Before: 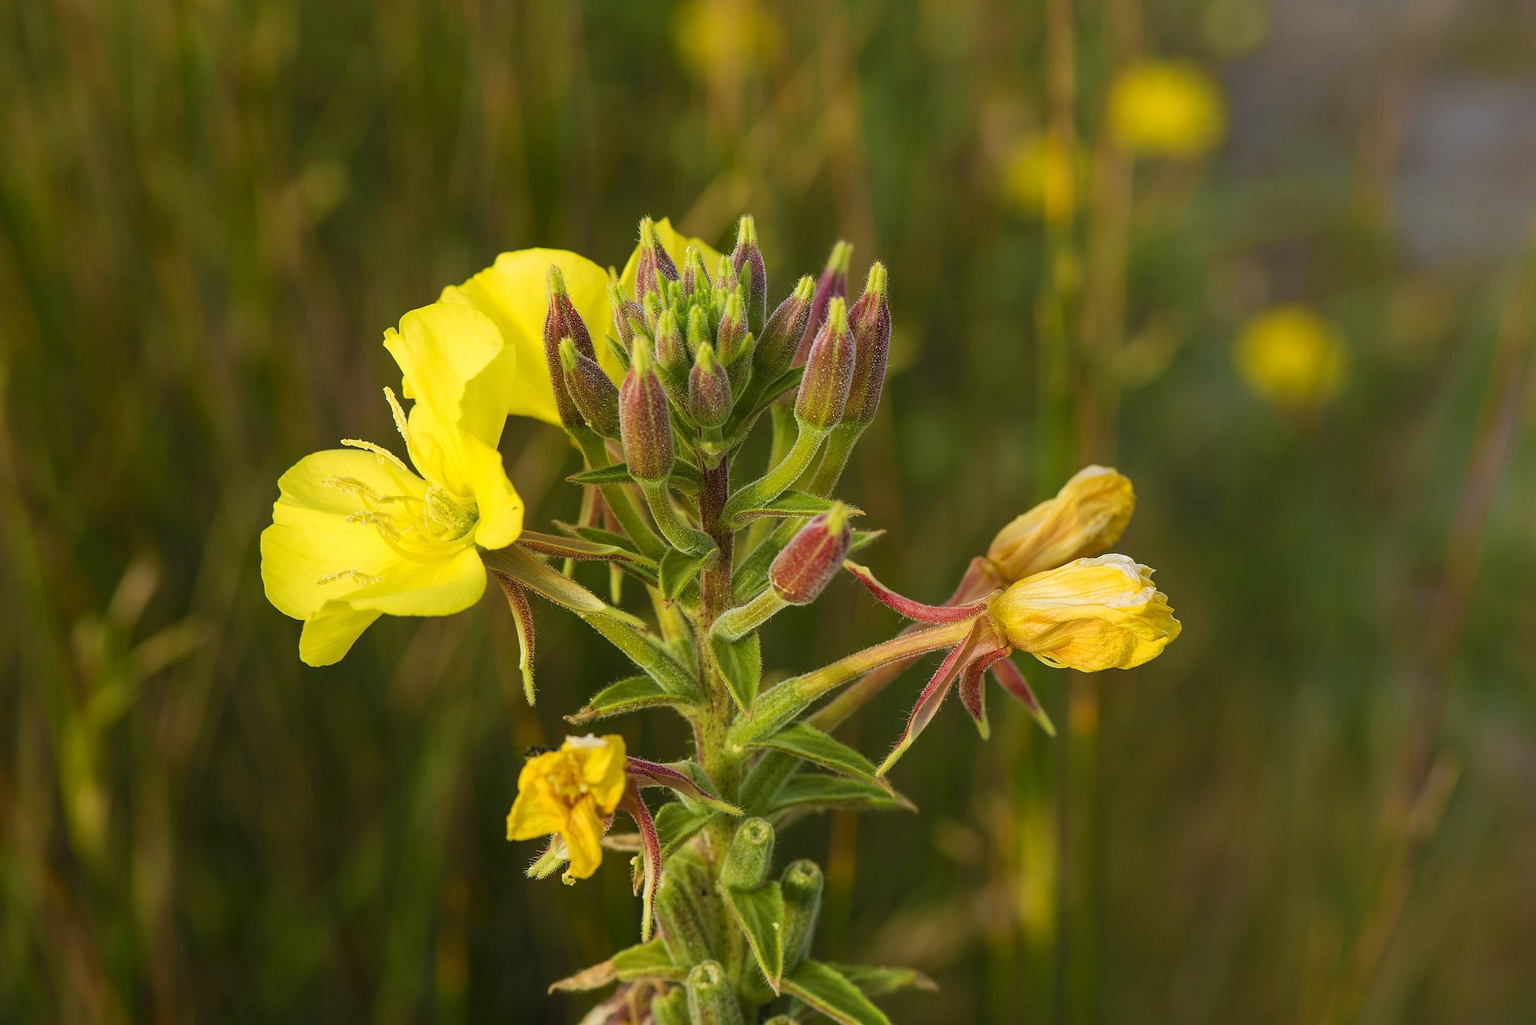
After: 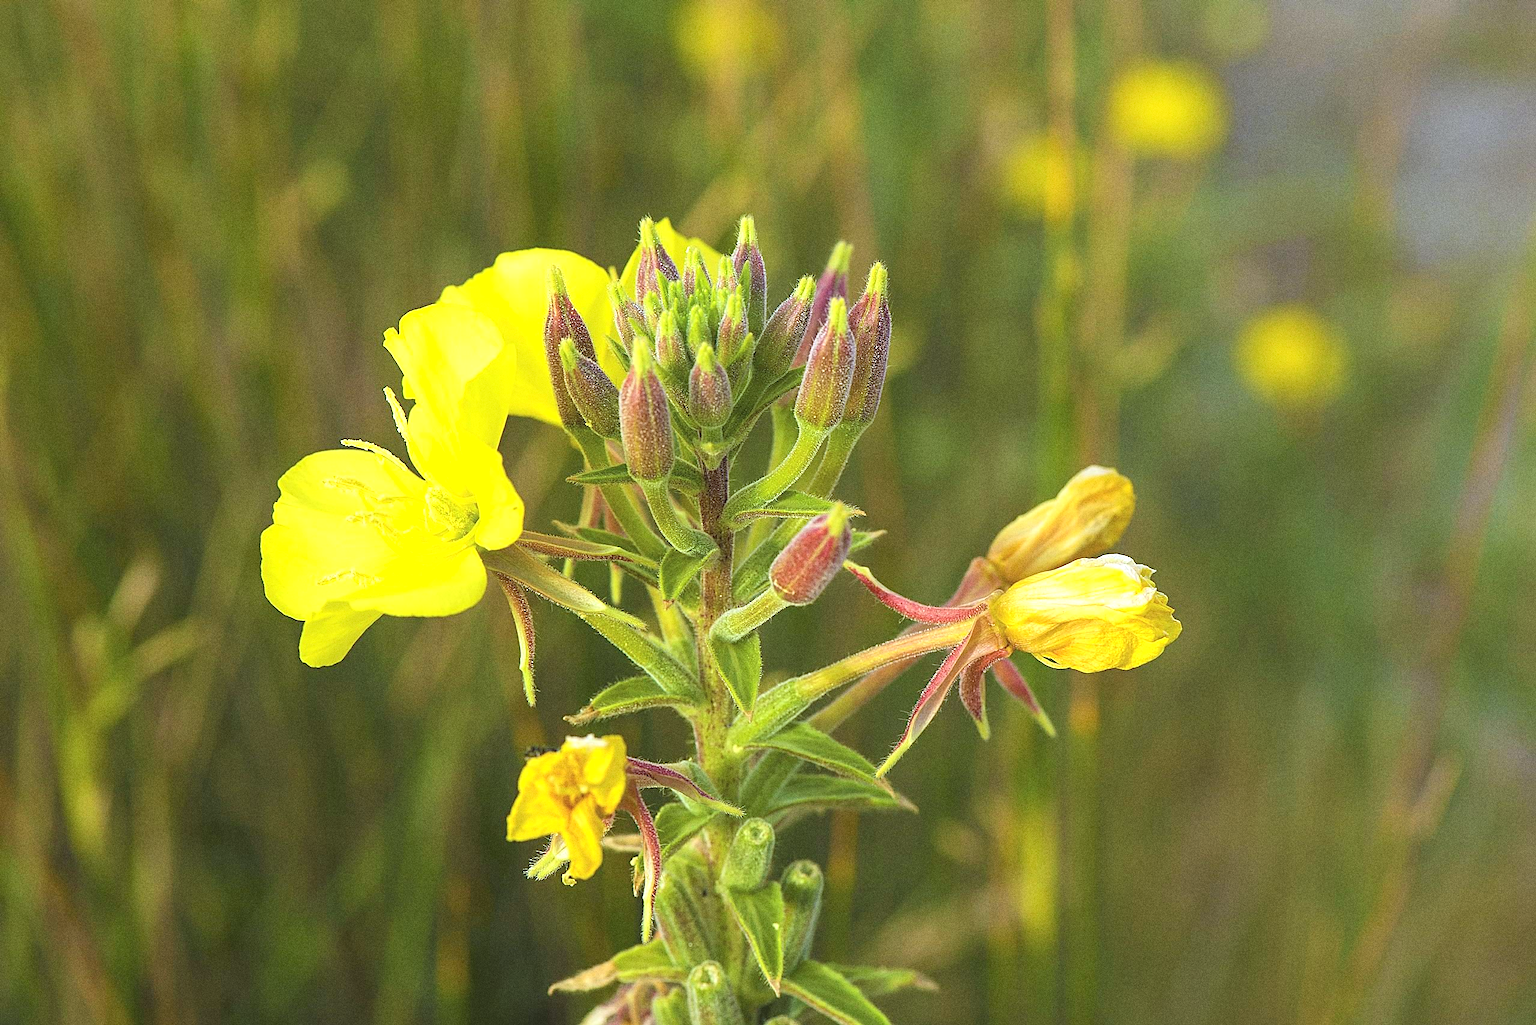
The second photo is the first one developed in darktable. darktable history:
contrast brightness saturation: brightness 0.13
sharpen: on, module defaults
white balance: red 0.925, blue 1.046
grain: coarseness 0.09 ISO, strength 40%
exposure: black level correction 0, exposure 0.7 EV, compensate exposure bias true, compensate highlight preservation false
